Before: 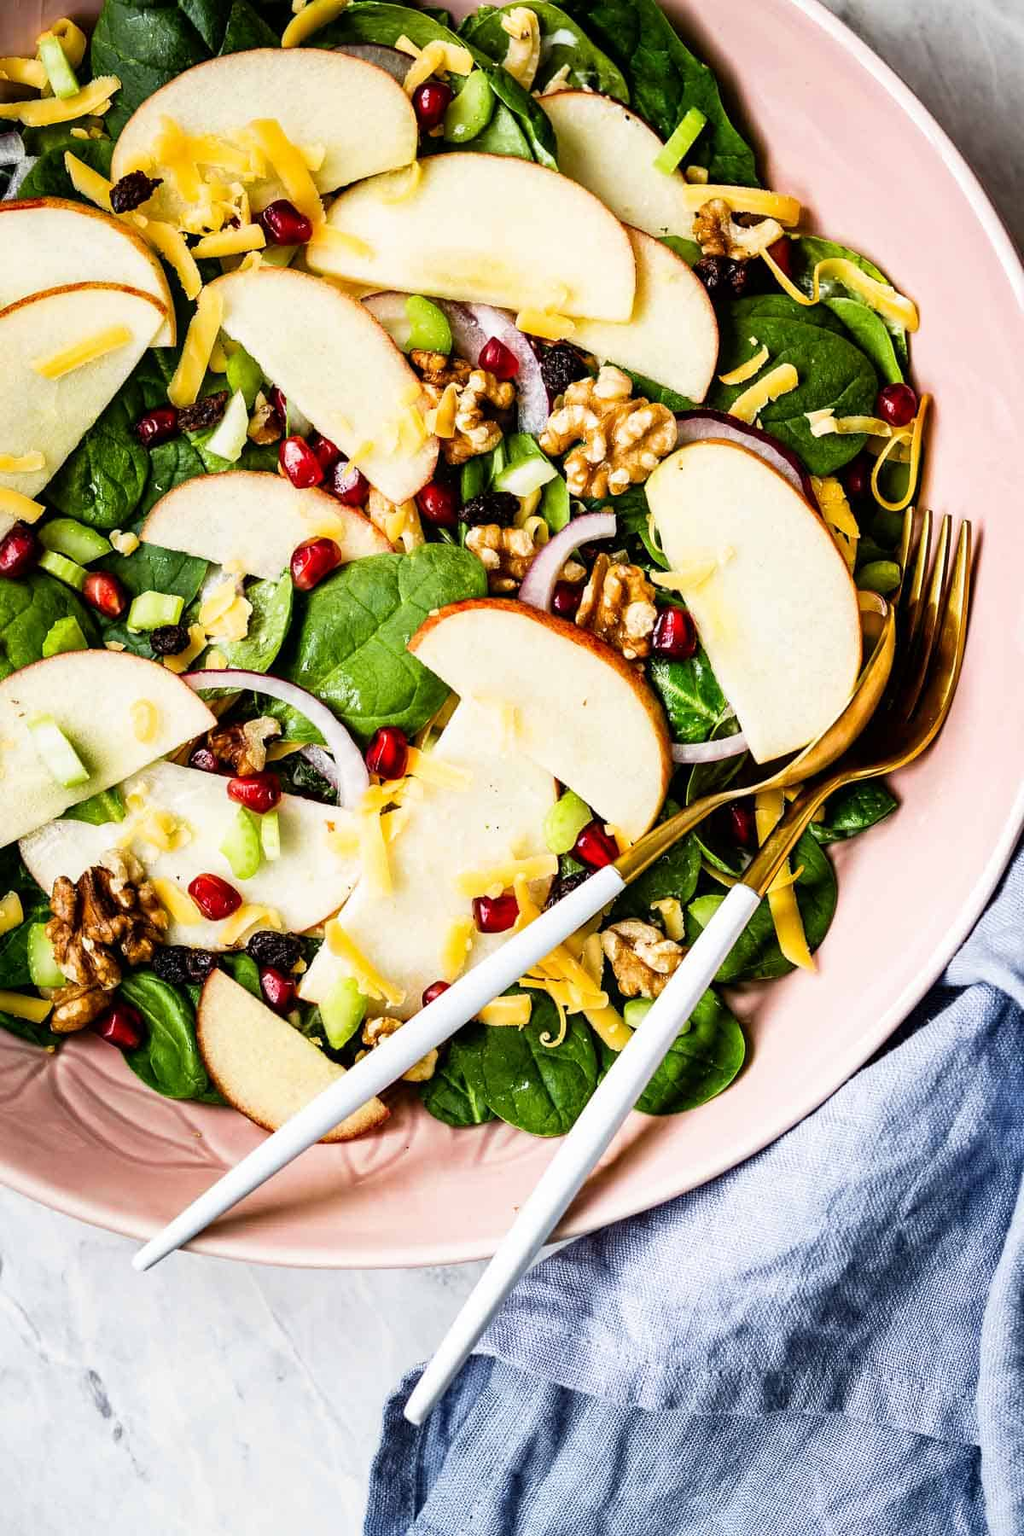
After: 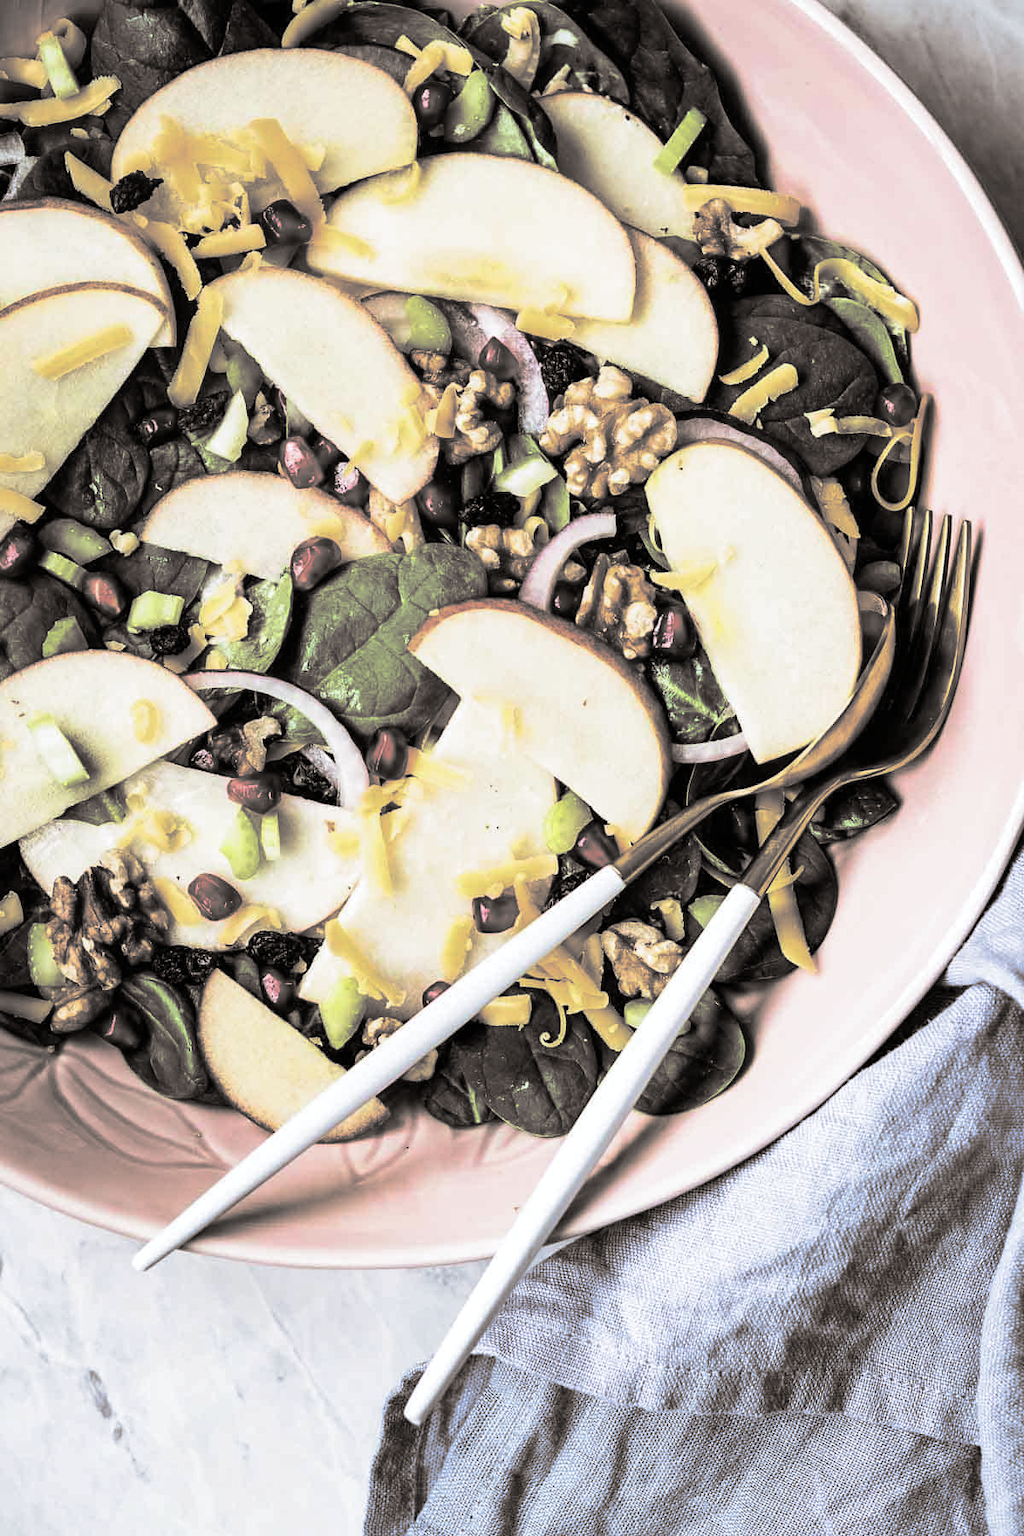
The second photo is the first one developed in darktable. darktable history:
white balance: red 0.98, blue 1.034
split-toning: shadows › hue 26°, shadows › saturation 0.09, highlights › hue 40°, highlights › saturation 0.18, balance -63, compress 0%
